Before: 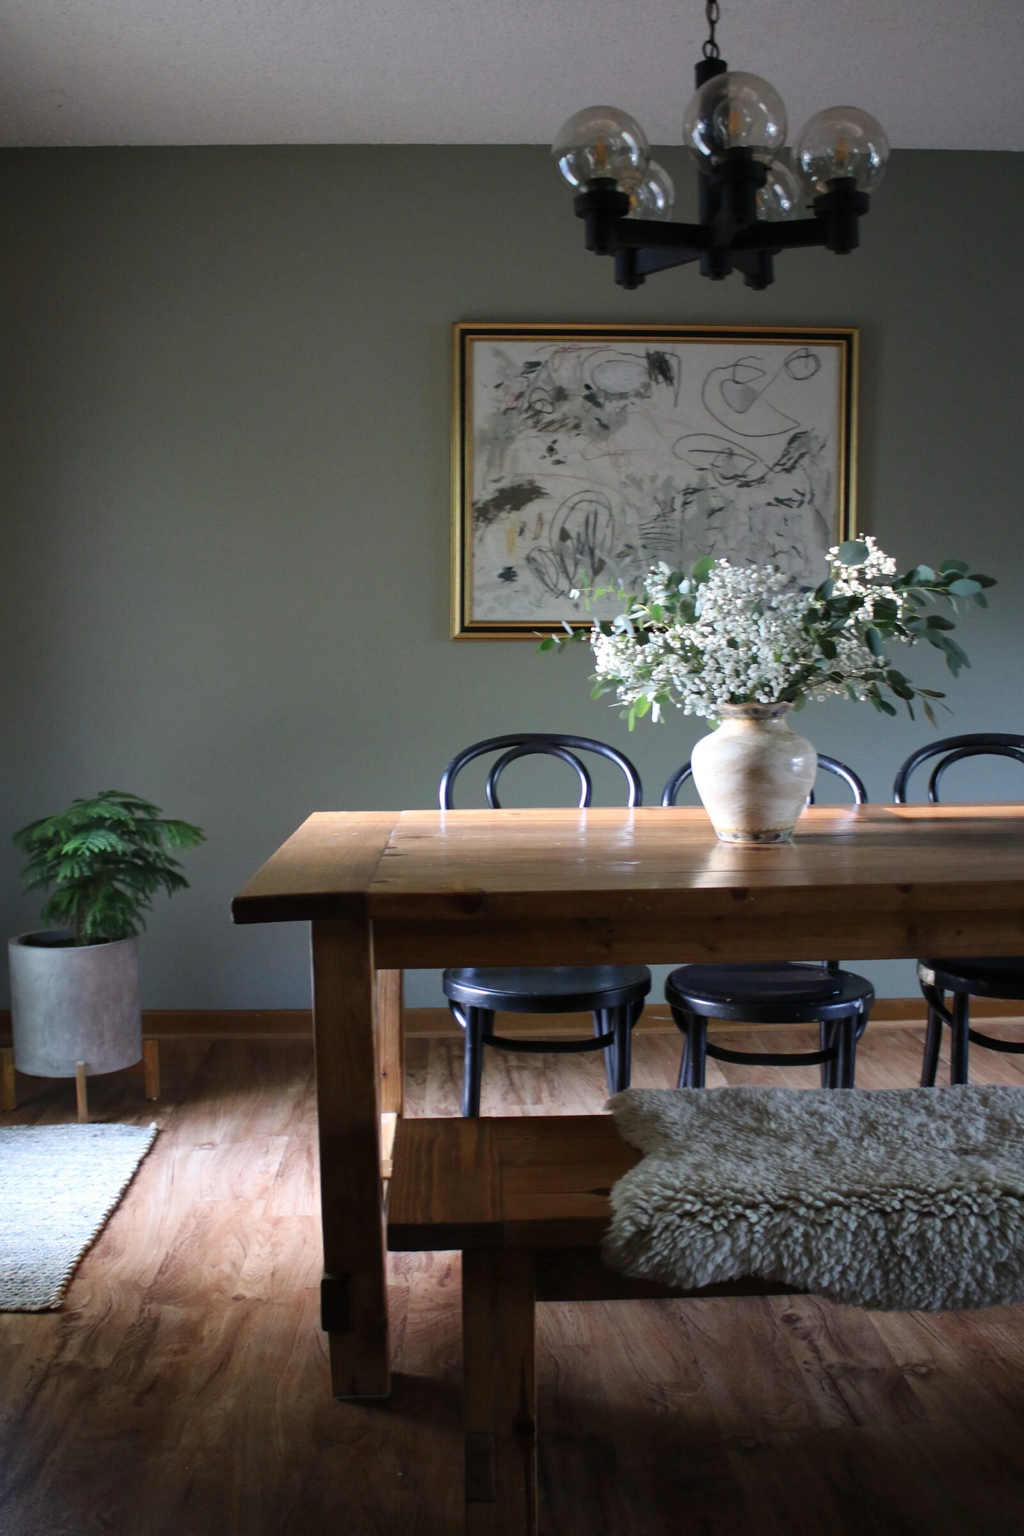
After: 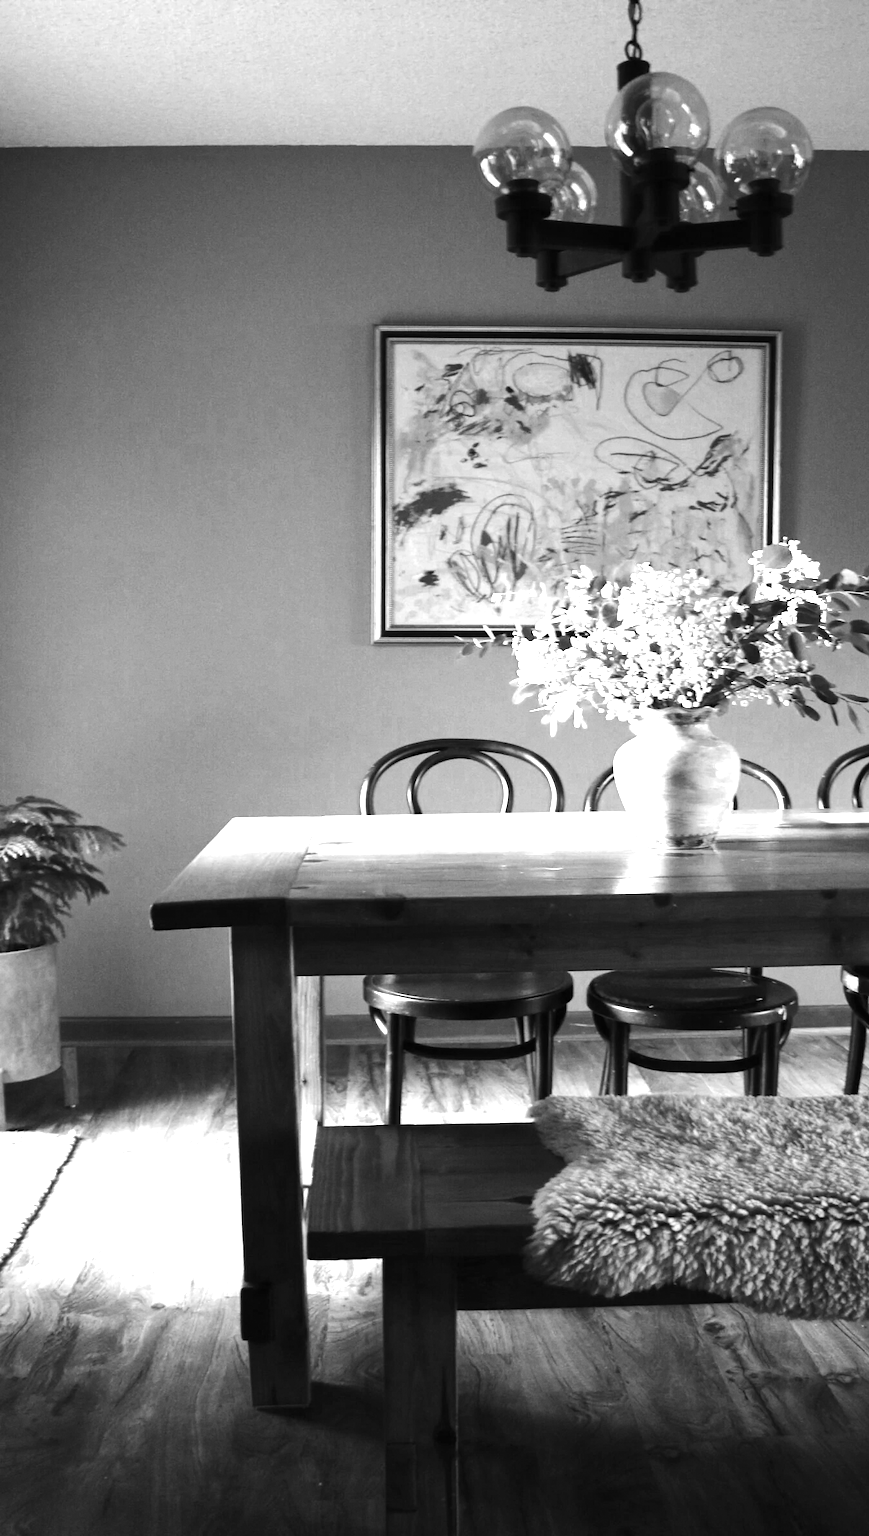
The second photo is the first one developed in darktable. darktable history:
exposure: black level correction 0, exposure 0.953 EV, compensate exposure bias true, compensate highlight preservation false
crop: left 8.026%, right 7.374%
grain: coarseness 14.57 ISO, strength 8.8%
monochrome: on, module defaults
color balance rgb: shadows fall-off 101%, linear chroma grading › mid-tones 7.63%, perceptual saturation grading › mid-tones 11.68%, mask middle-gray fulcrum 22.45%, global vibrance 10.11%, saturation formula JzAzBz (2021)
tone equalizer: -8 EV -0.75 EV, -7 EV -0.7 EV, -6 EV -0.6 EV, -5 EV -0.4 EV, -3 EV 0.4 EV, -2 EV 0.6 EV, -1 EV 0.7 EV, +0 EV 0.75 EV, edges refinement/feathering 500, mask exposure compensation -1.57 EV, preserve details no
color zones: curves: ch0 [(0, 0.473) (0.001, 0.473) (0.226, 0.548) (0.4, 0.589) (0.525, 0.54) (0.728, 0.403) (0.999, 0.473) (1, 0.473)]; ch1 [(0, 0.619) (0.001, 0.619) (0.234, 0.388) (0.4, 0.372) (0.528, 0.422) (0.732, 0.53) (0.999, 0.619) (1, 0.619)]; ch2 [(0, 0.547) (0.001, 0.547) (0.226, 0.45) (0.4, 0.525) (0.525, 0.585) (0.8, 0.511) (0.999, 0.547) (1, 0.547)]
